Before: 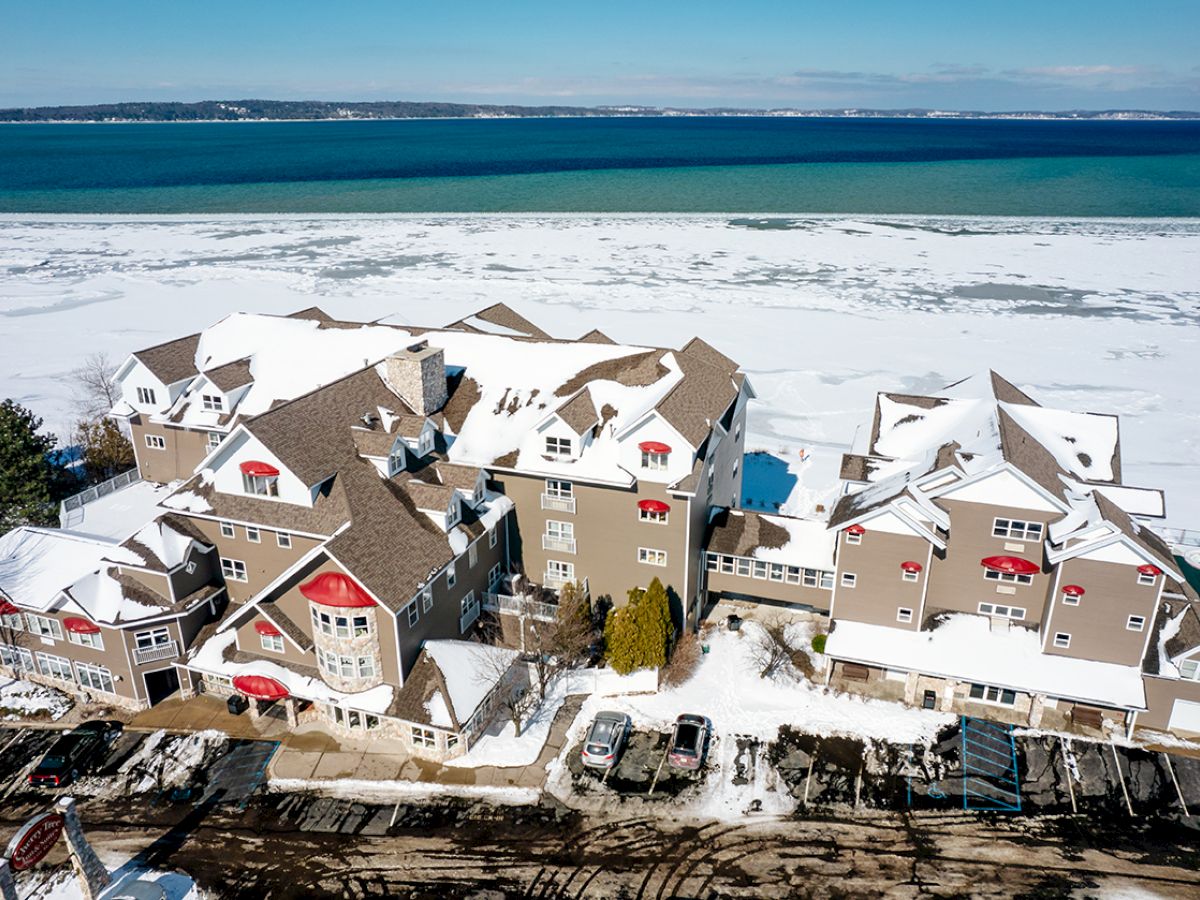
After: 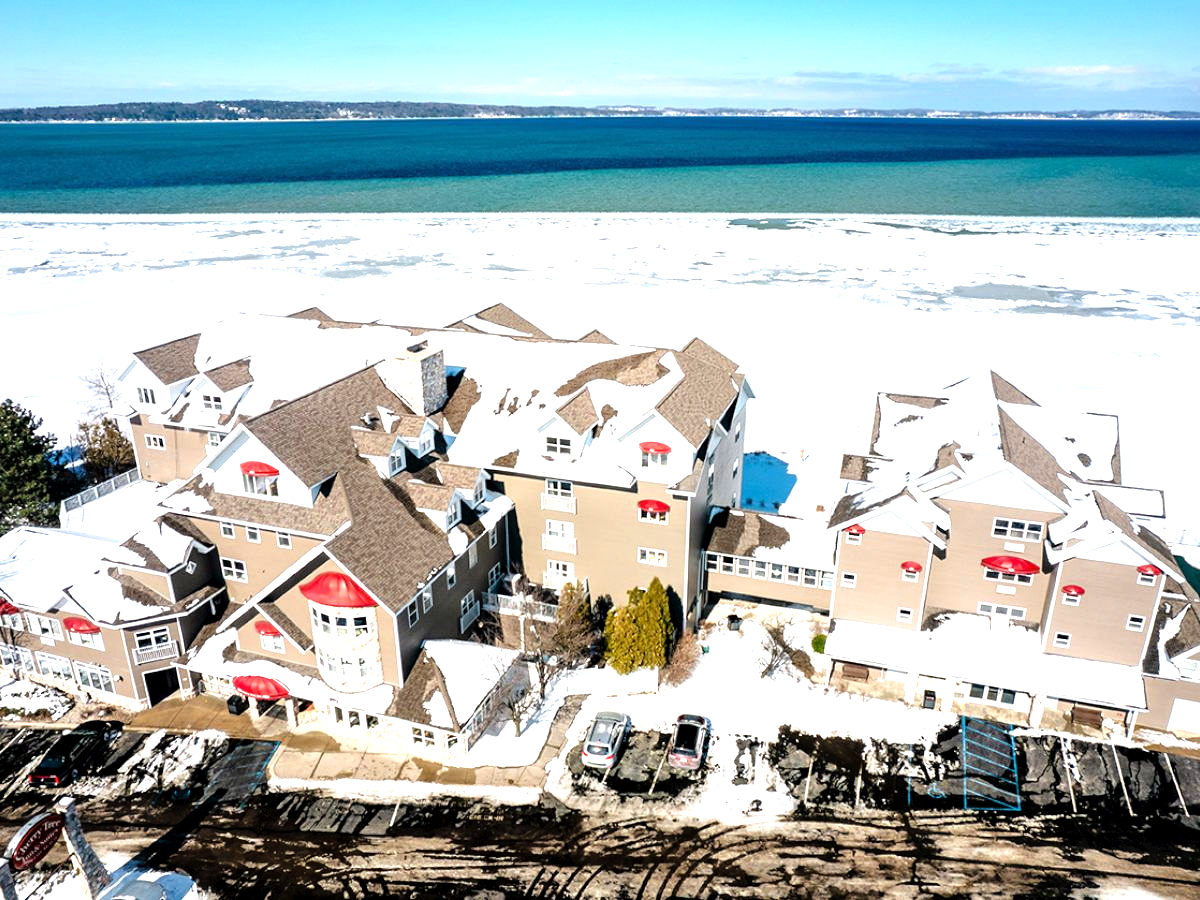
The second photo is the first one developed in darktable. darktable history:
tone equalizer: -8 EV -1.11 EV, -7 EV -1.03 EV, -6 EV -0.881 EV, -5 EV -0.604 EV, -3 EV 0.609 EV, -2 EV 0.884 EV, -1 EV 0.993 EV, +0 EV 1.08 EV
